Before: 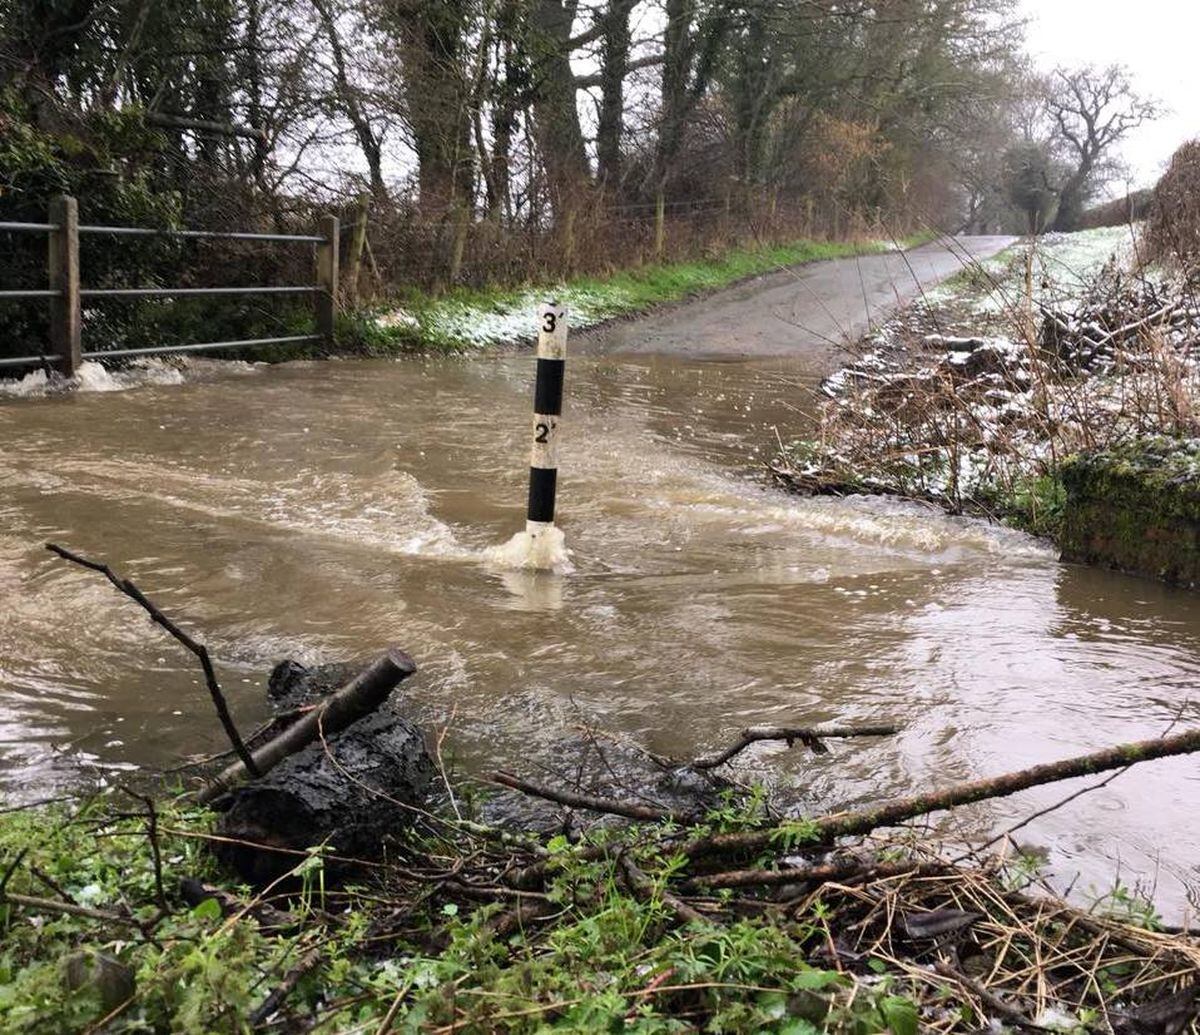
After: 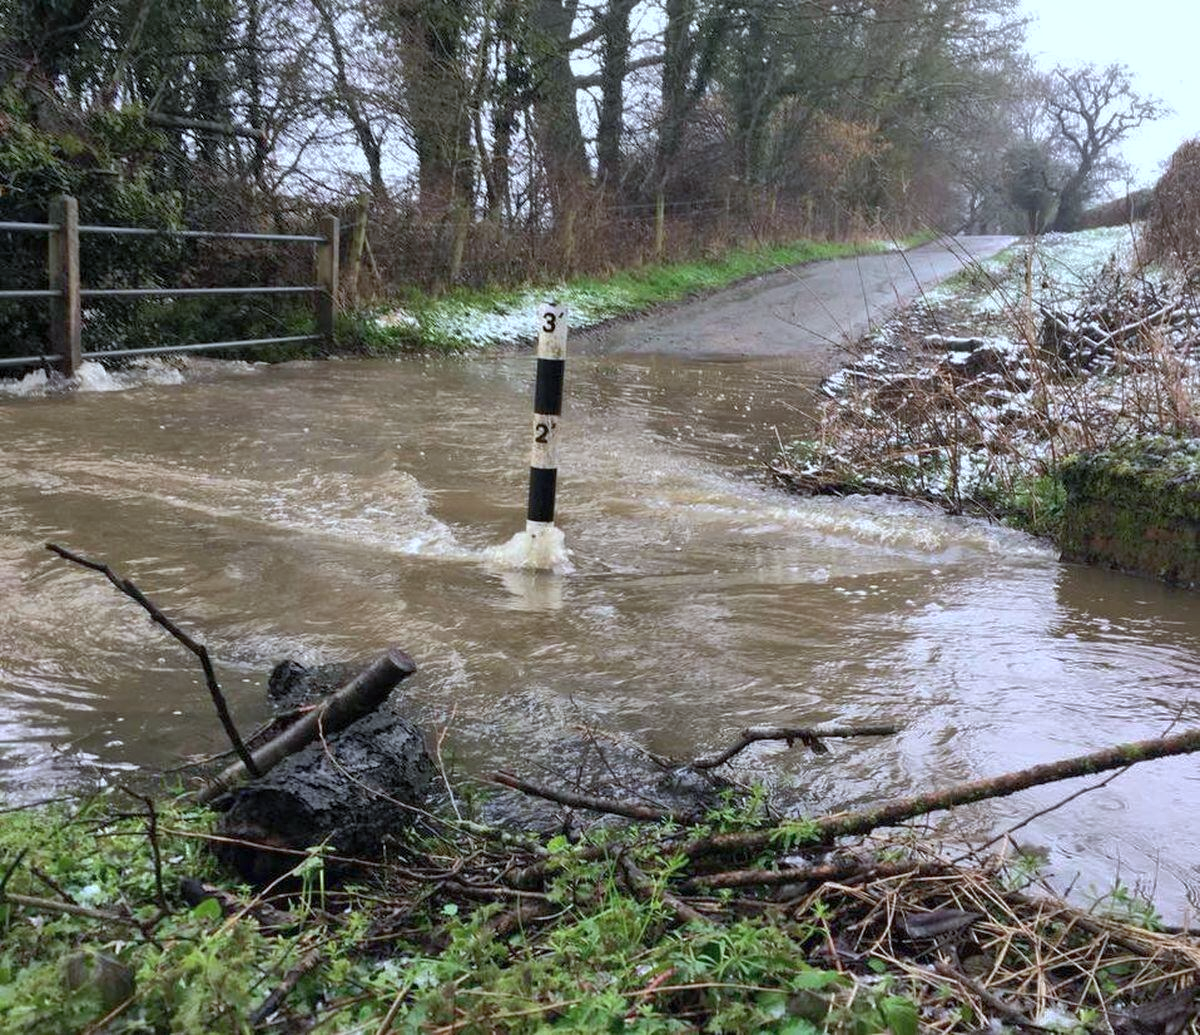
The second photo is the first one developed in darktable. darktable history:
color calibration: illuminant custom, x 0.368, y 0.373, temperature 4330.32 K
shadows and highlights: on, module defaults
